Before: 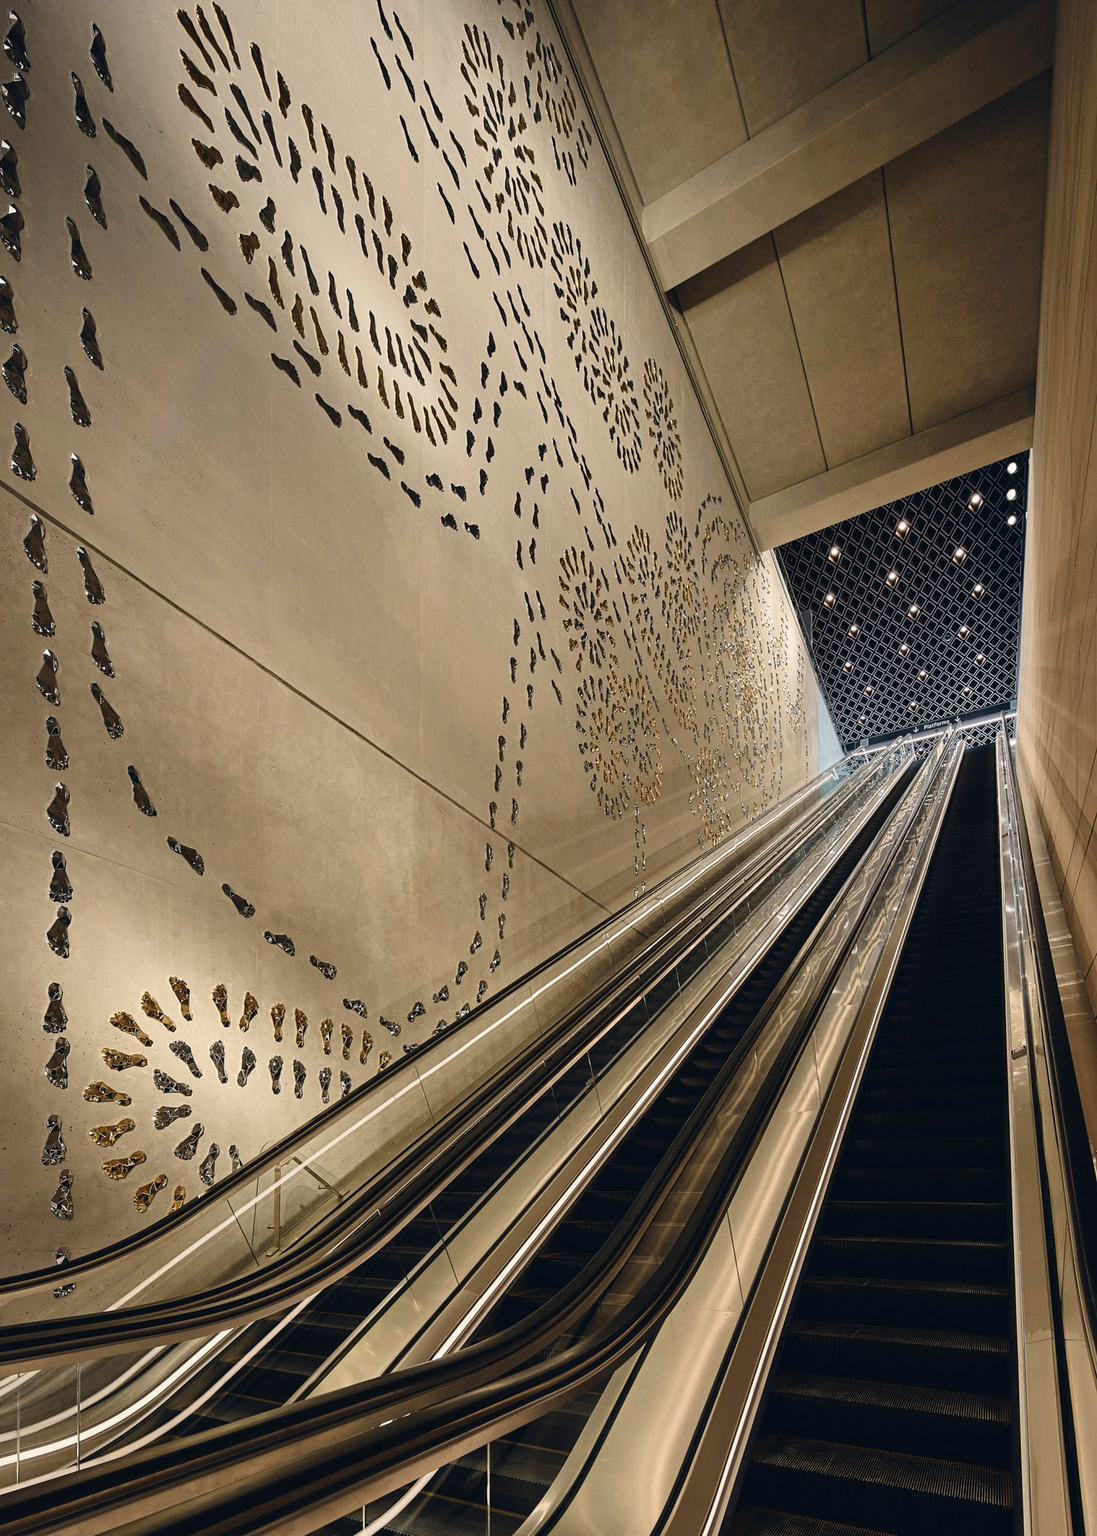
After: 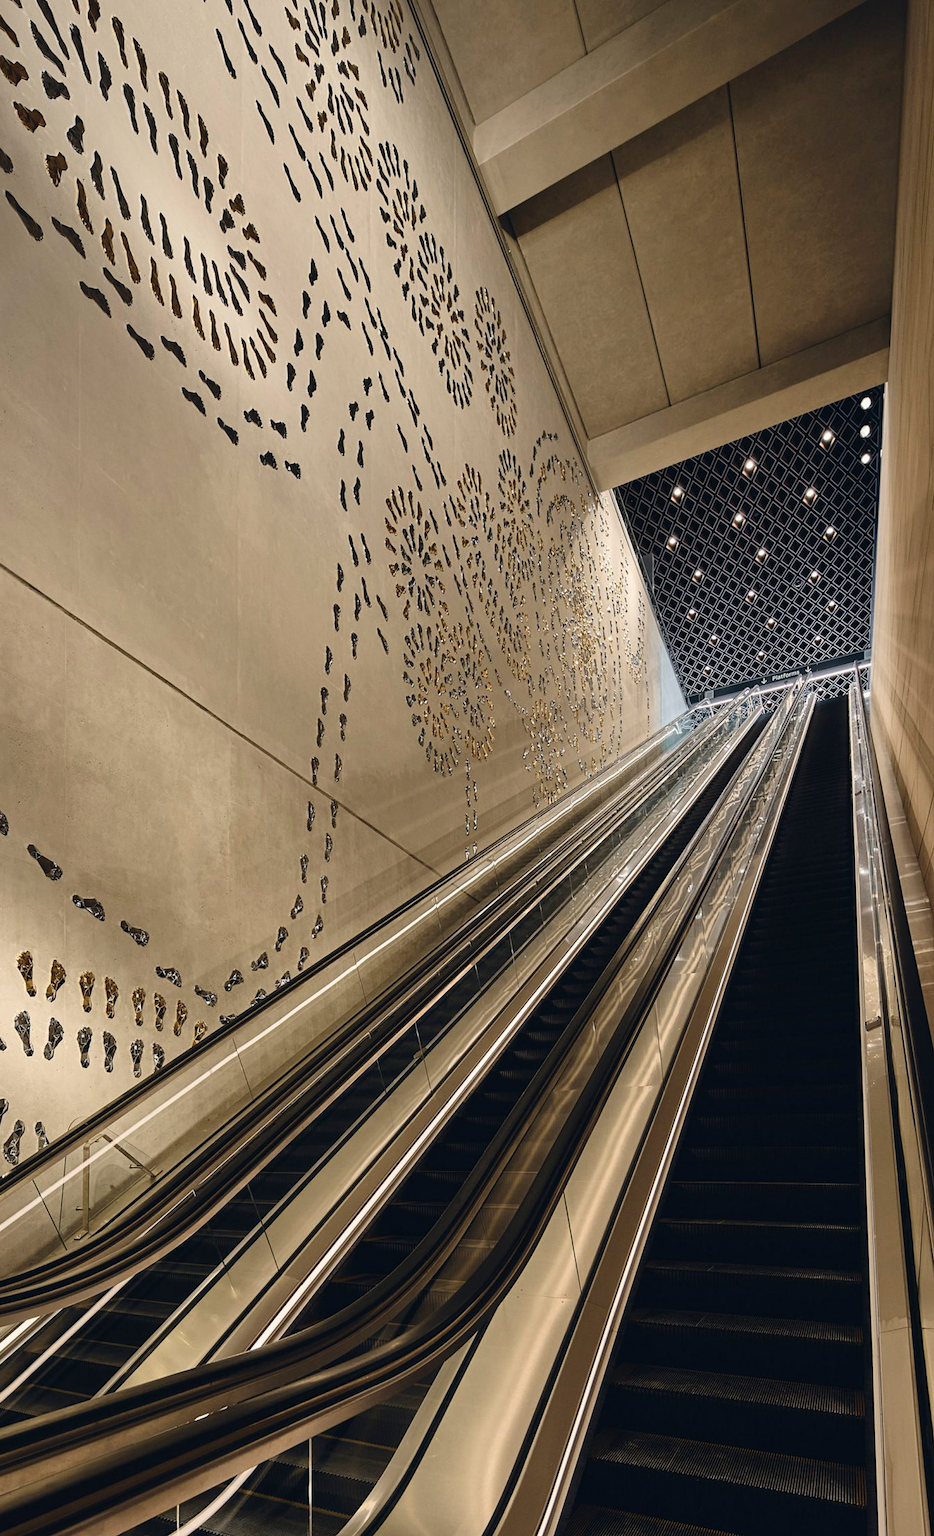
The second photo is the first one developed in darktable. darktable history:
tone equalizer: on, module defaults
crop and rotate: left 17.943%, top 5.774%, right 1.727%
